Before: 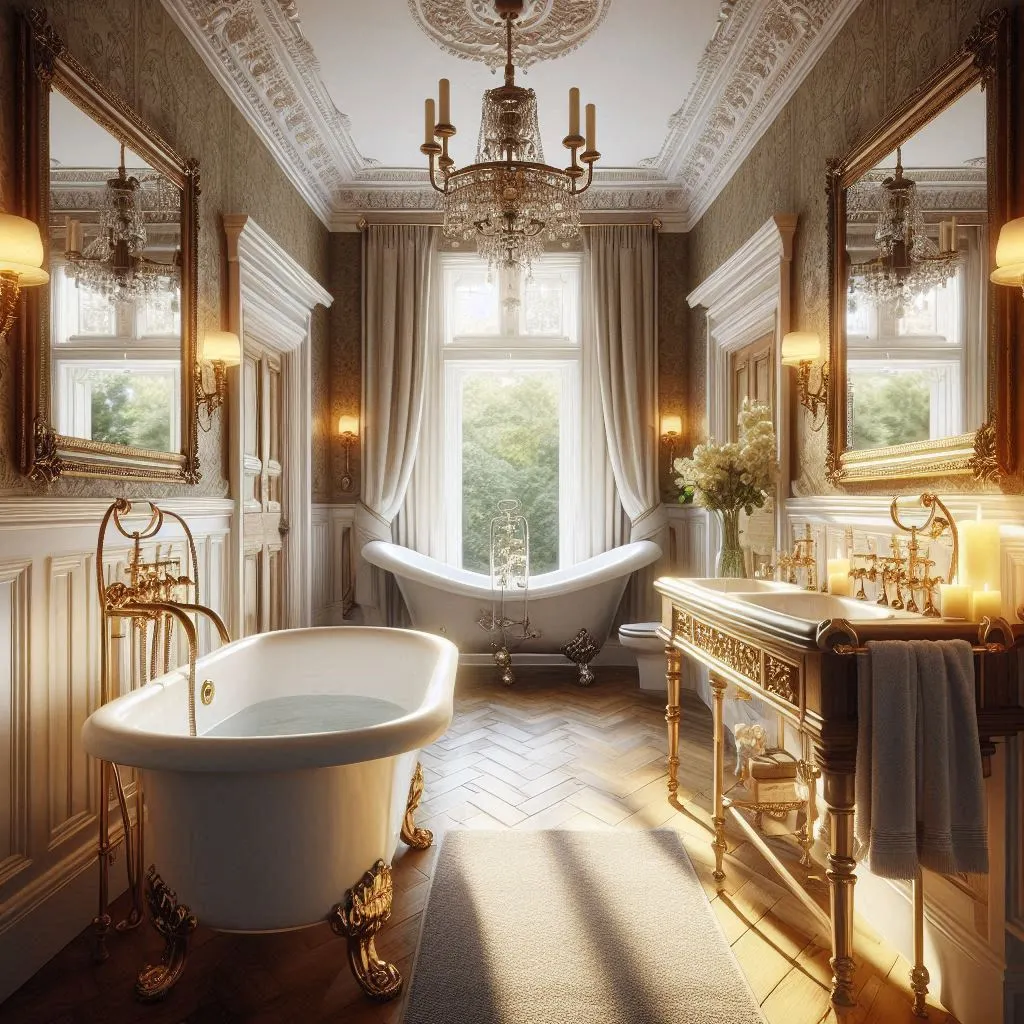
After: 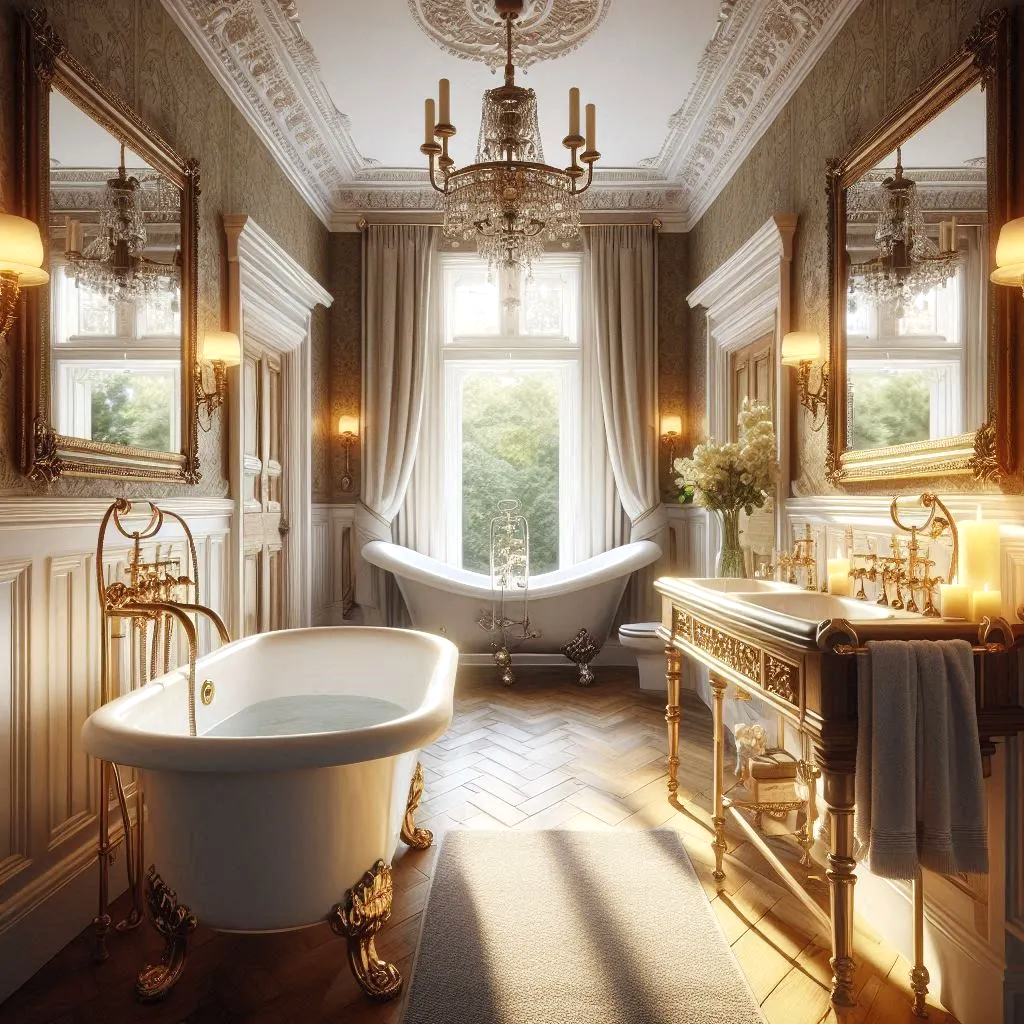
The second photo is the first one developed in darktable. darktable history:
exposure: exposure 0.127 EV, compensate highlight preservation false
white balance: emerald 1
